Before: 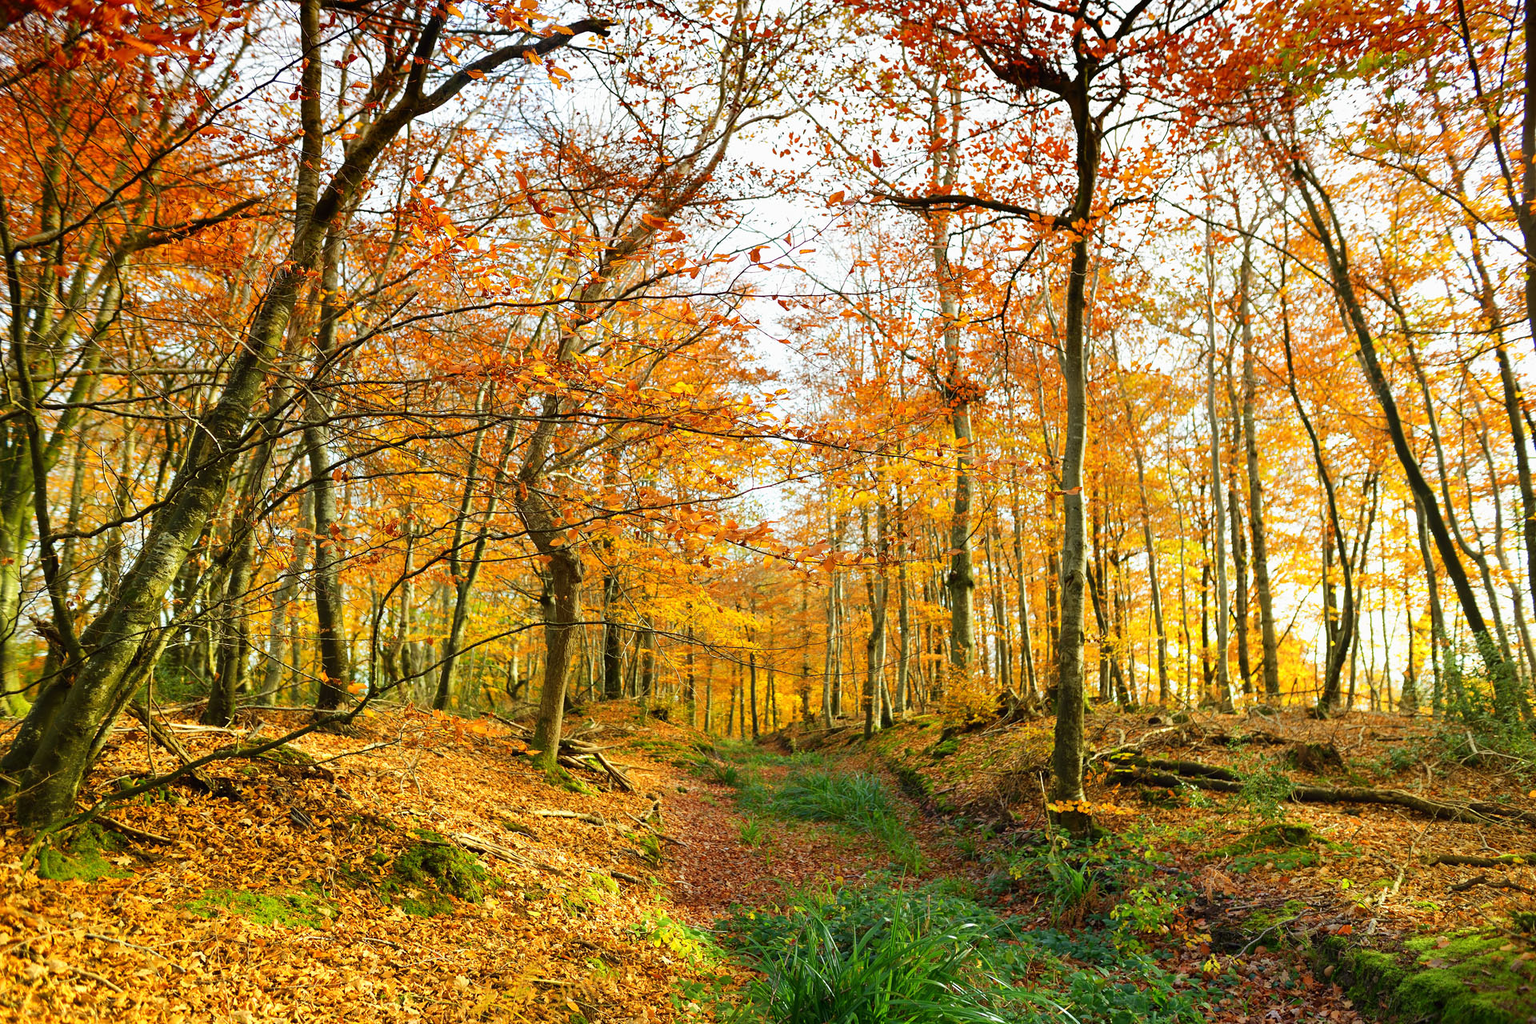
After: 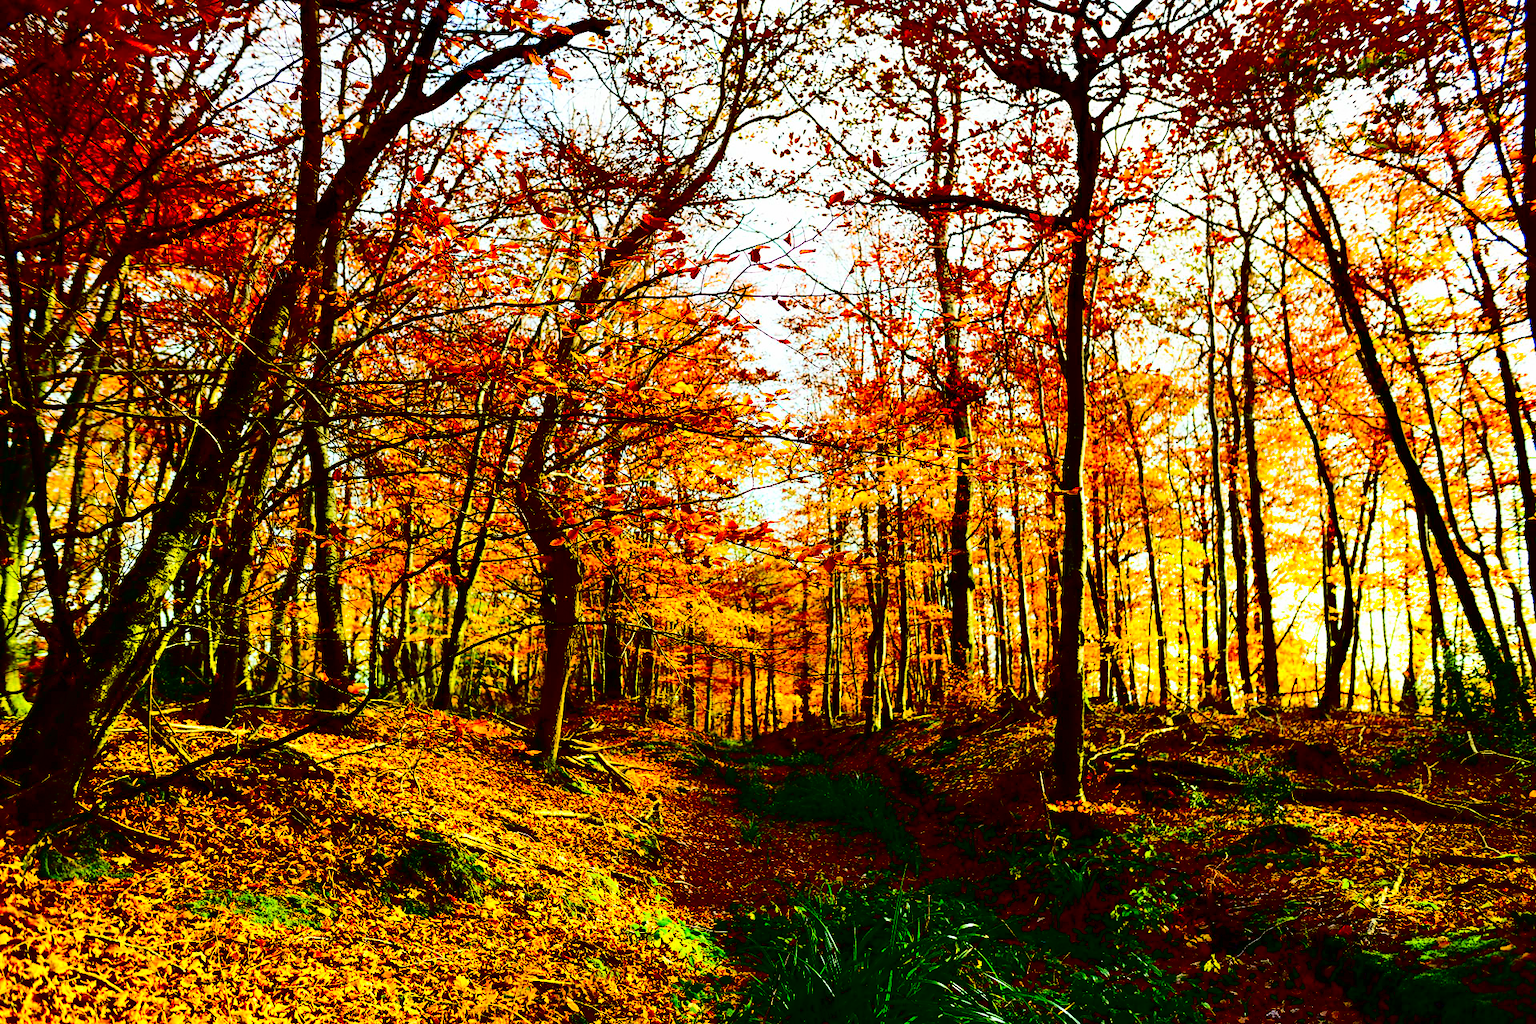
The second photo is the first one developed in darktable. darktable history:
contrast brightness saturation: contrast 0.762, brightness -0.987, saturation 1
tone curve: curves: ch0 [(0, 0) (0.8, 0.757) (1, 1)], color space Lab, independent channels, preserve colors none
